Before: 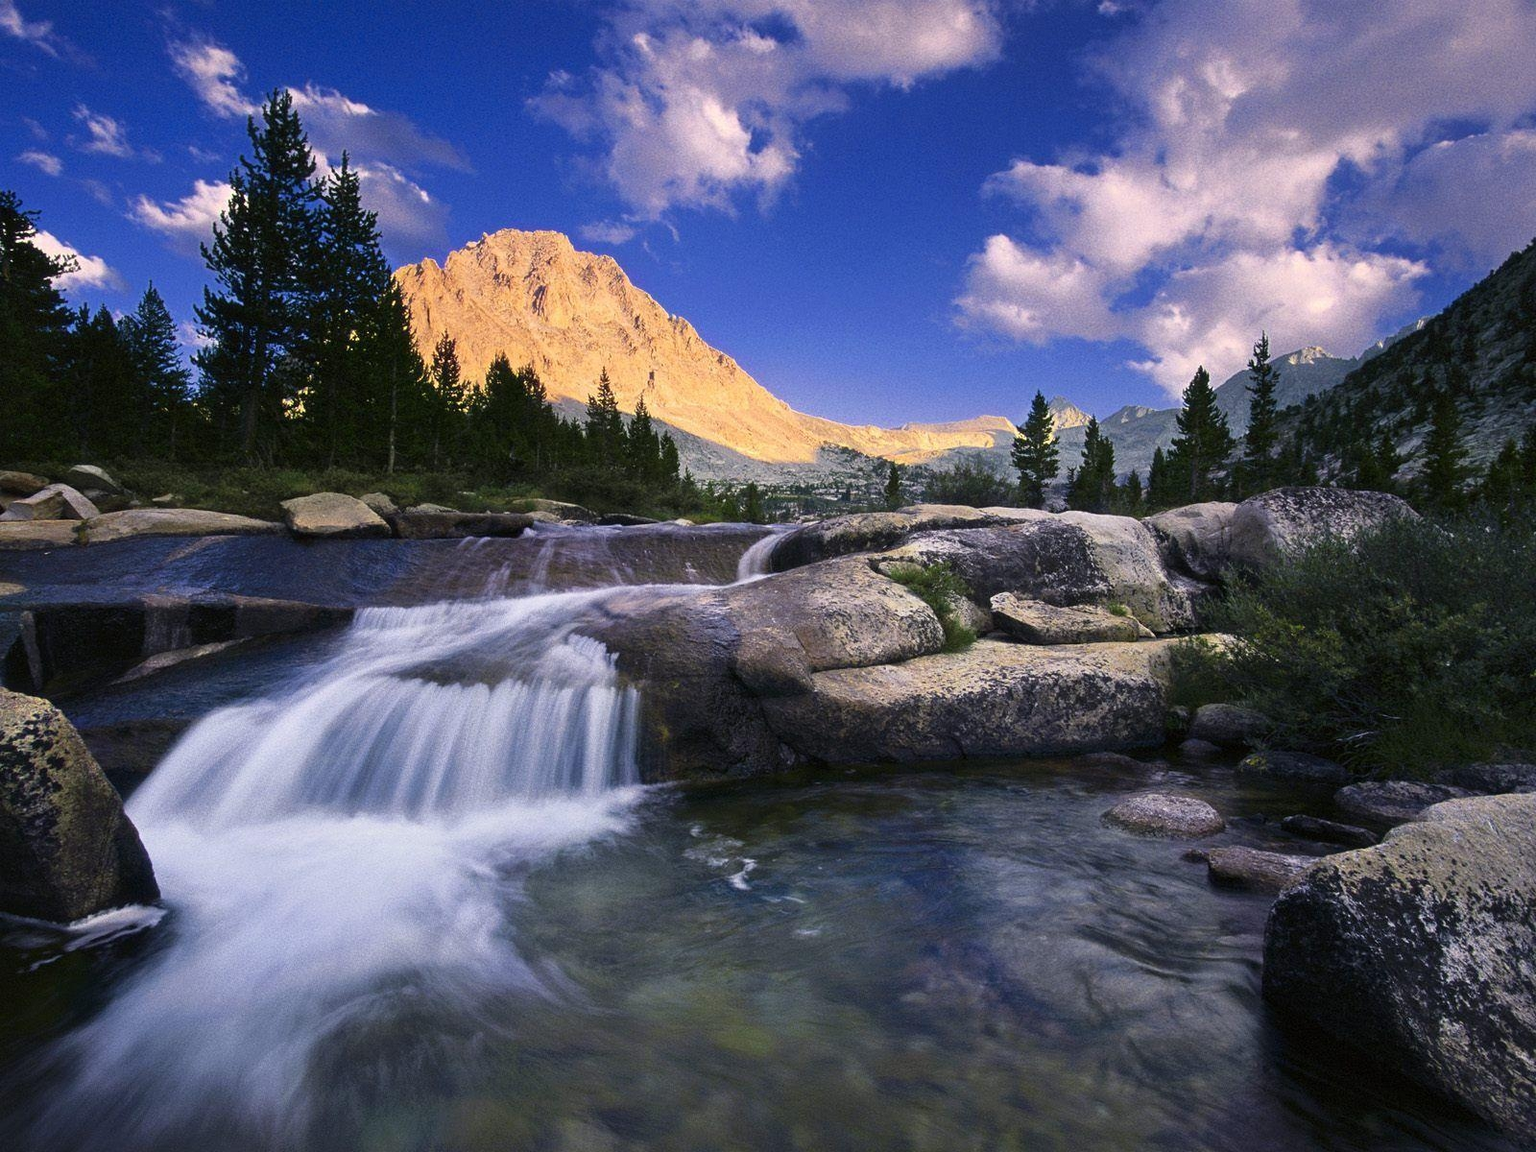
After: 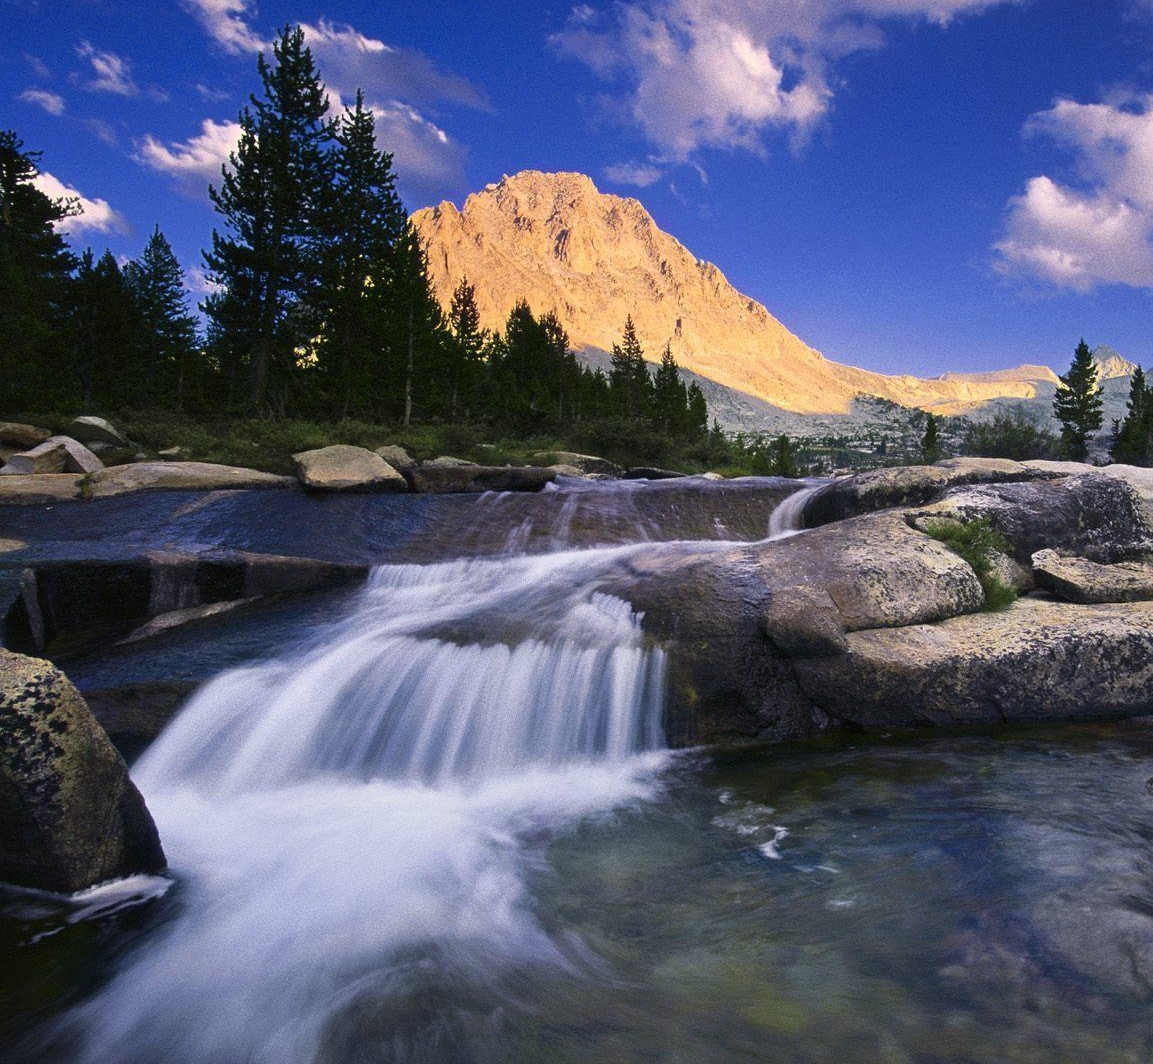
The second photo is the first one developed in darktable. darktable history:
crop: top 5.737%, right 27.912%, bottom 5.544%
